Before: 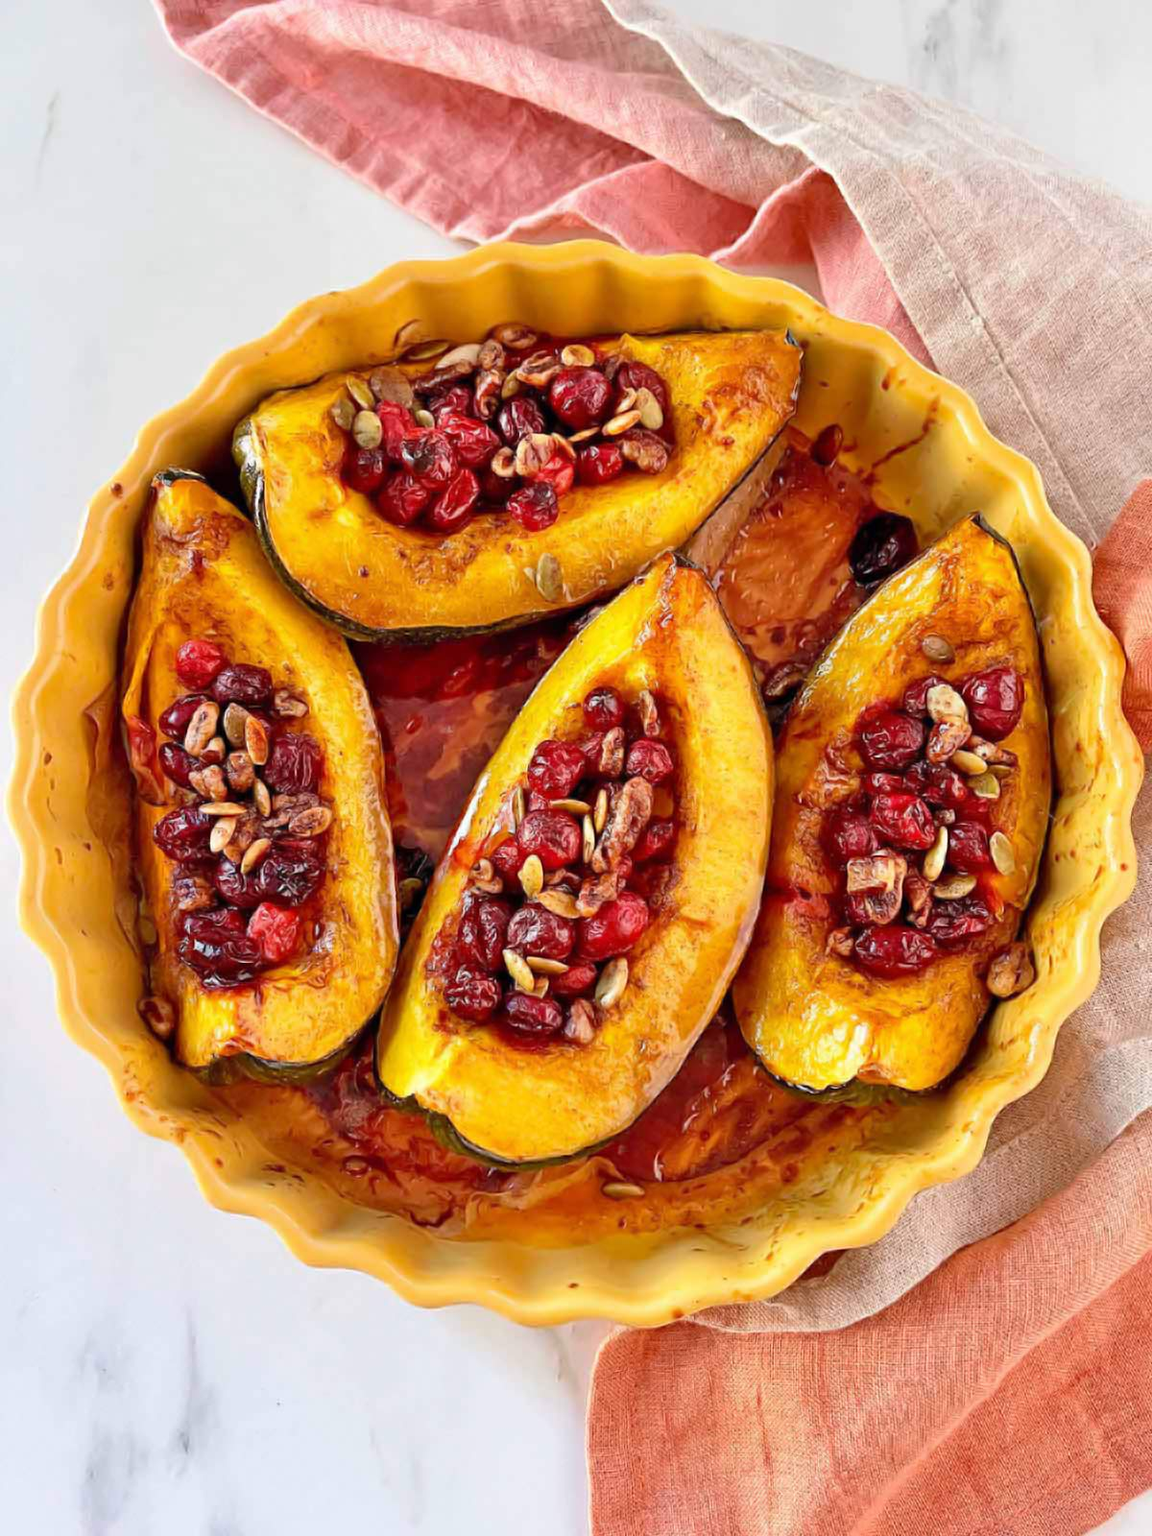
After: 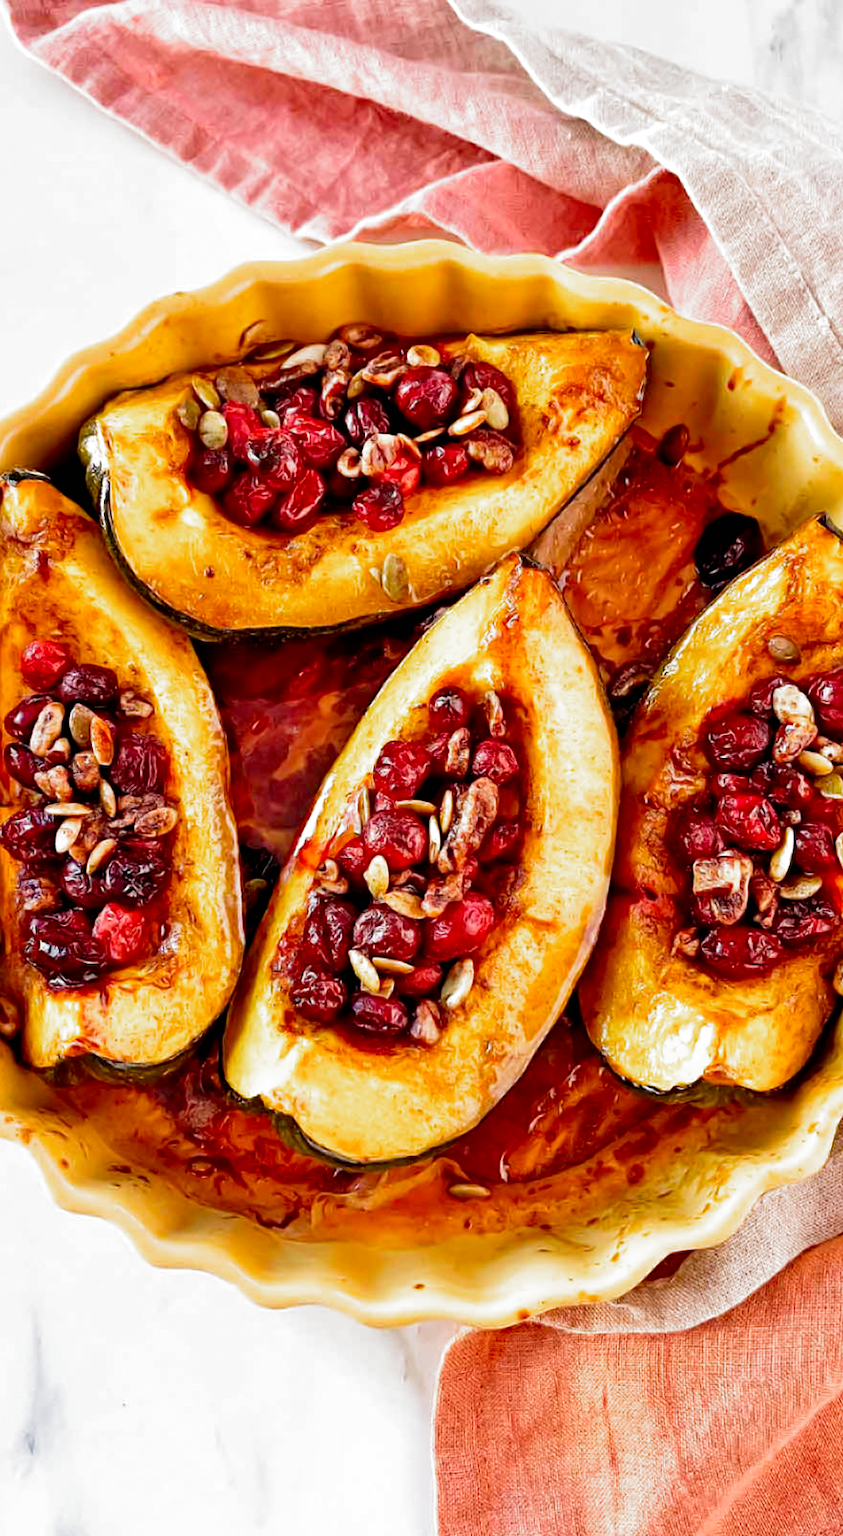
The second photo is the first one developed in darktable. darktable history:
crop: left 13.443%, right 13.31%
filmic rgb: black relative exposure -8.2 EV, white relative exposure 2.2 EV, threshold 3 EV, hardness 7.11, latitude 75%, contrast 1.325, highlights saturation mix -2%, shadows ↔ highlights balance 30%, preserve chrominance no, color science v5 (2021), contrast in shadows safe, contrast in highlights safe, enable highlight reconstruction true
